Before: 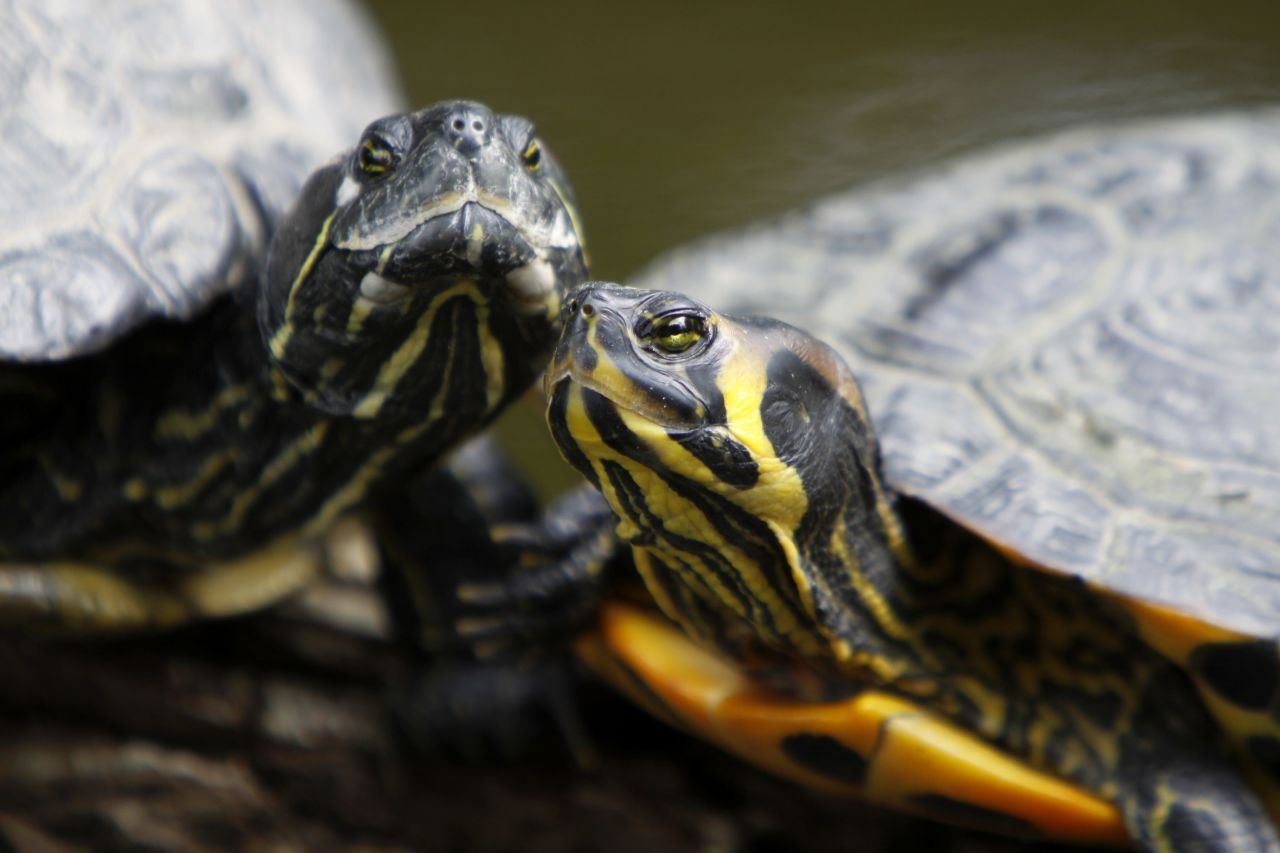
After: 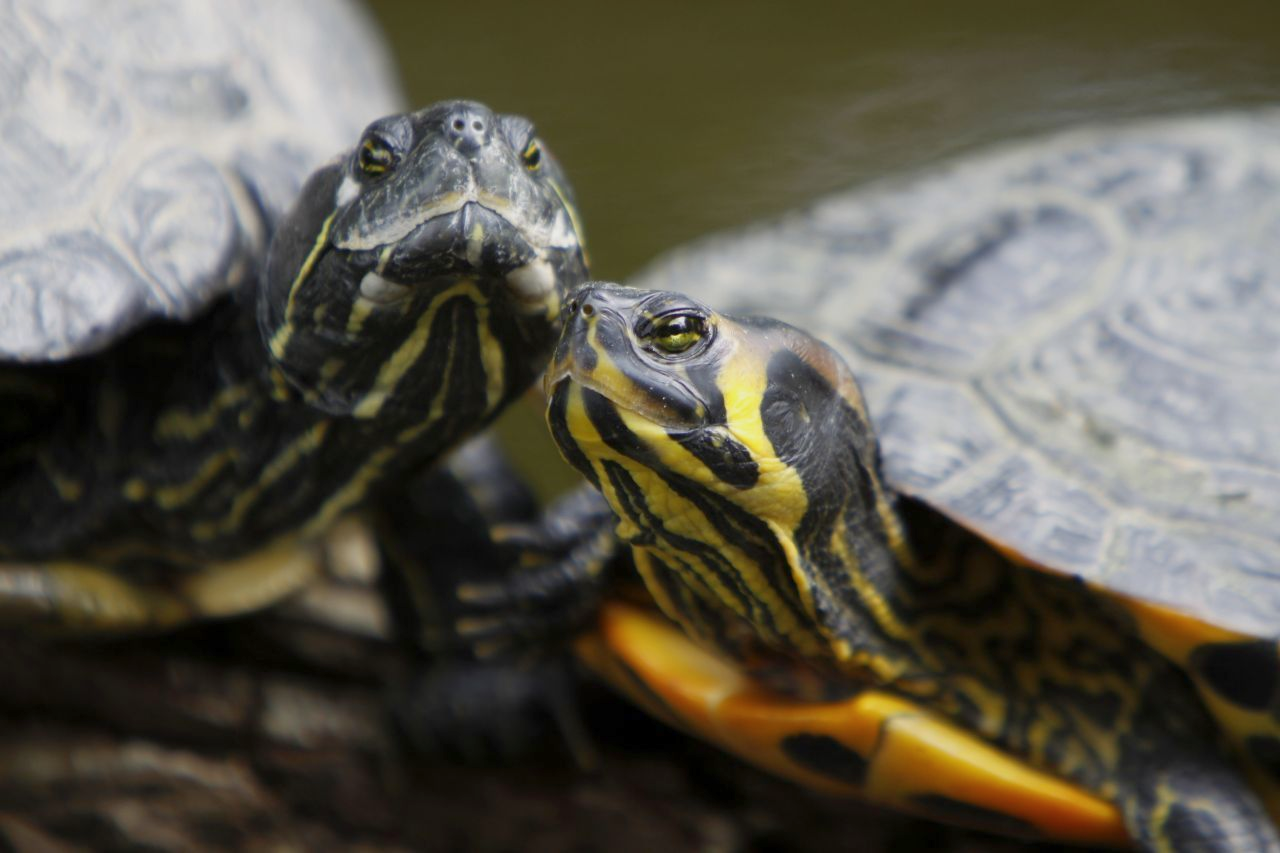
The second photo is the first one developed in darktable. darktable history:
color balance rgb: perceptual saturation grading › global saturation 0.743%, contrast -9.741%
